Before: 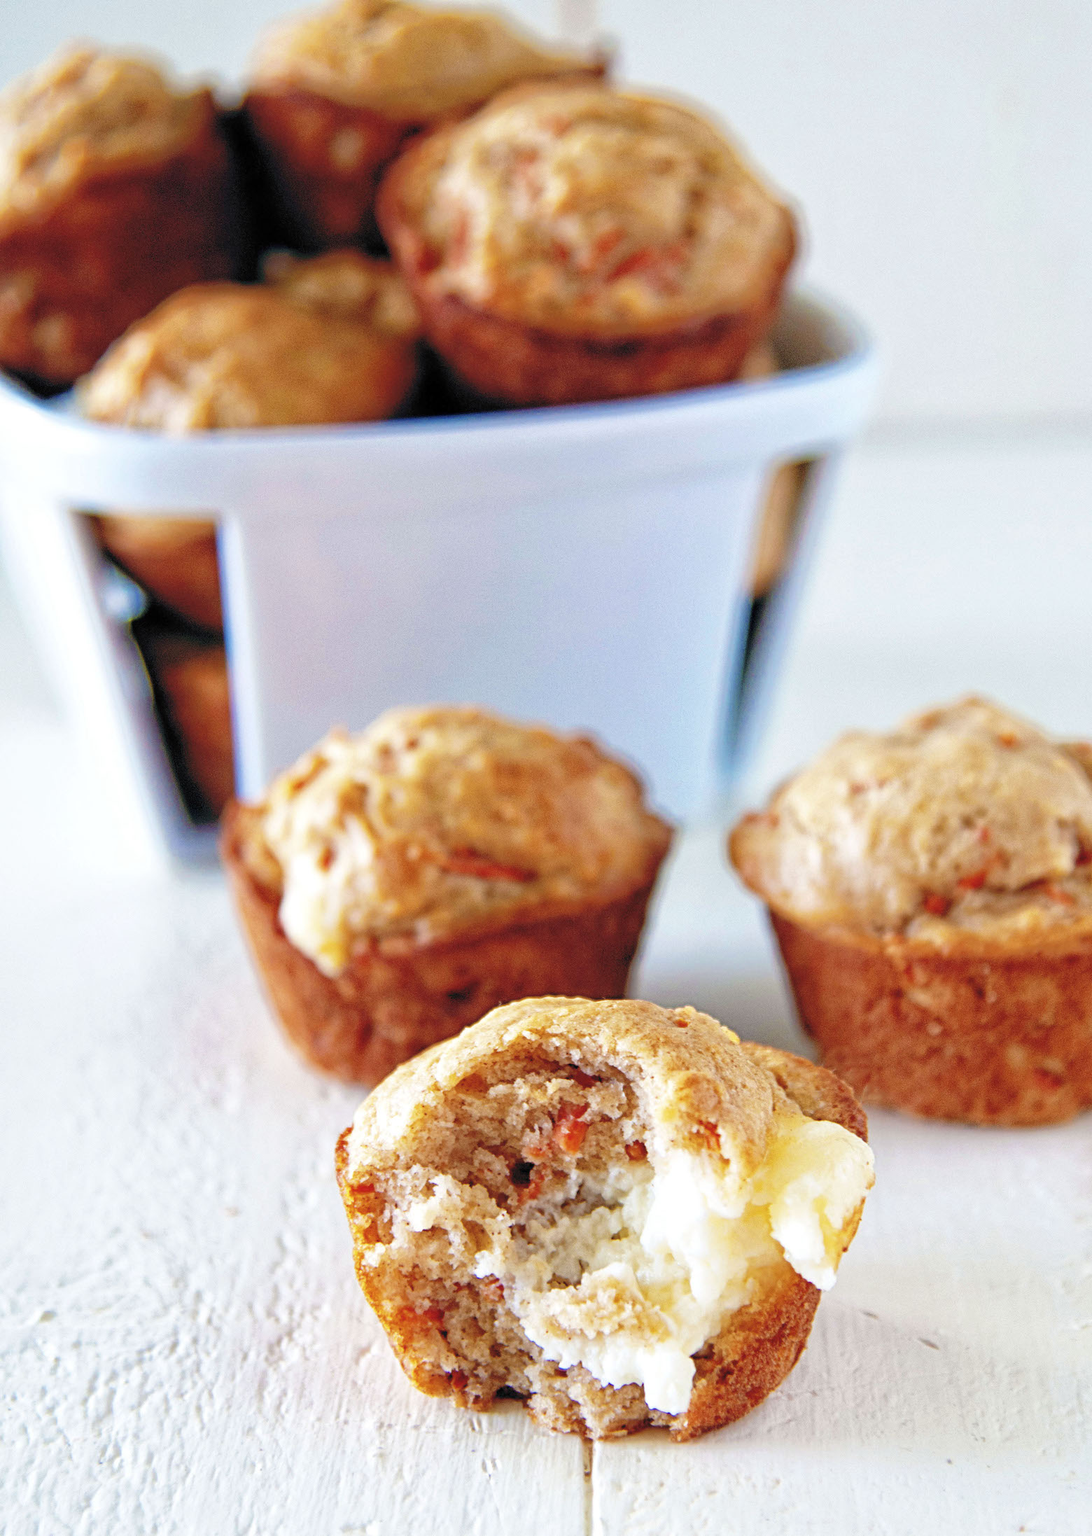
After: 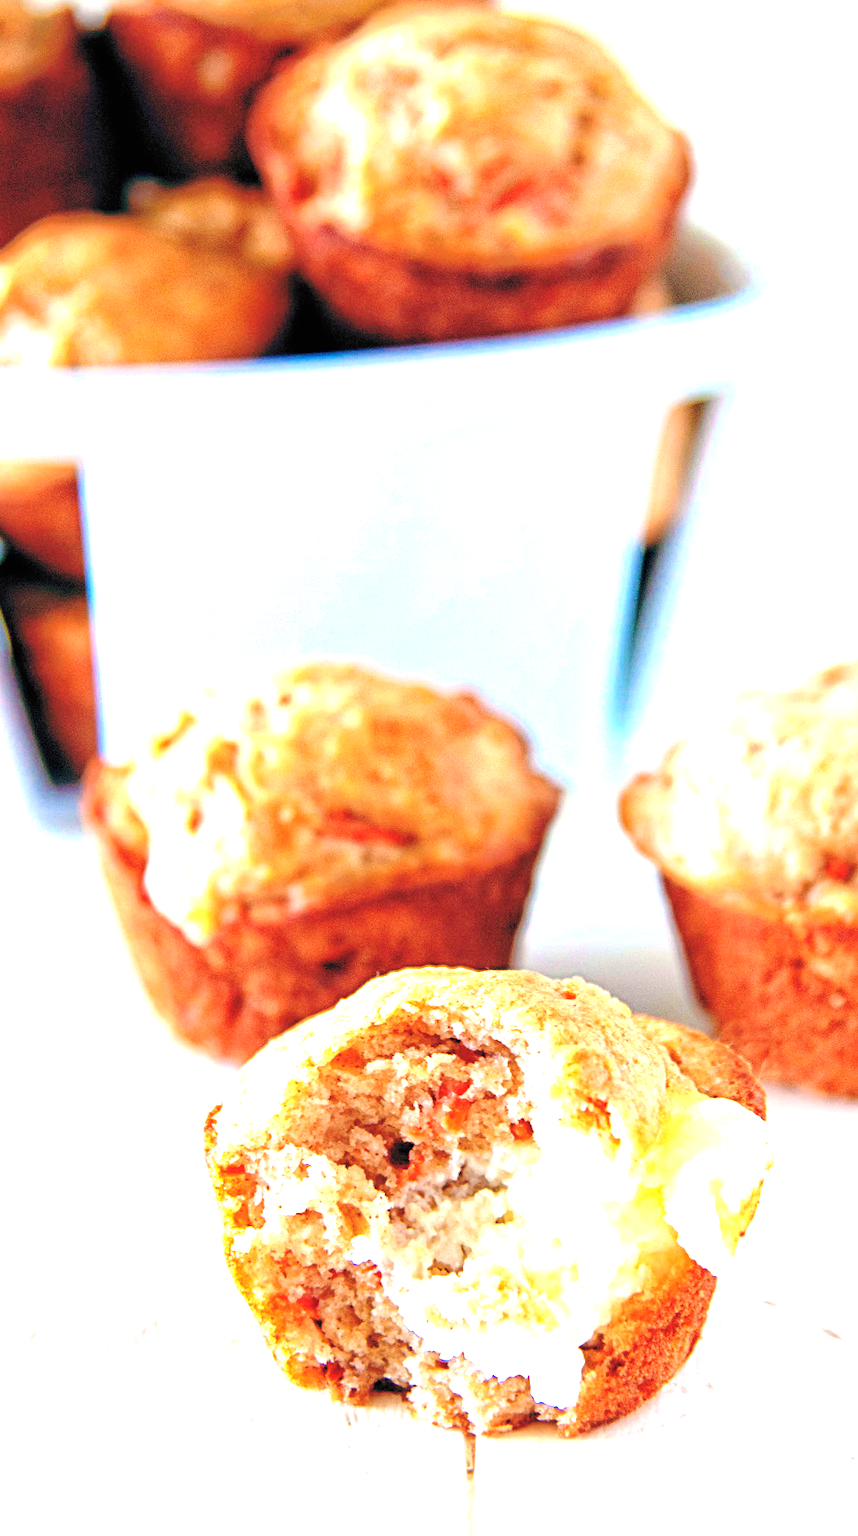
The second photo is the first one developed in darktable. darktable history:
exposure: black level correction 0, exposure 1.001 EV, compensate exposure bias true, compensate highlight preservation false
crop and rotate: left 13.079%, top 5.365%, right 12.542%
